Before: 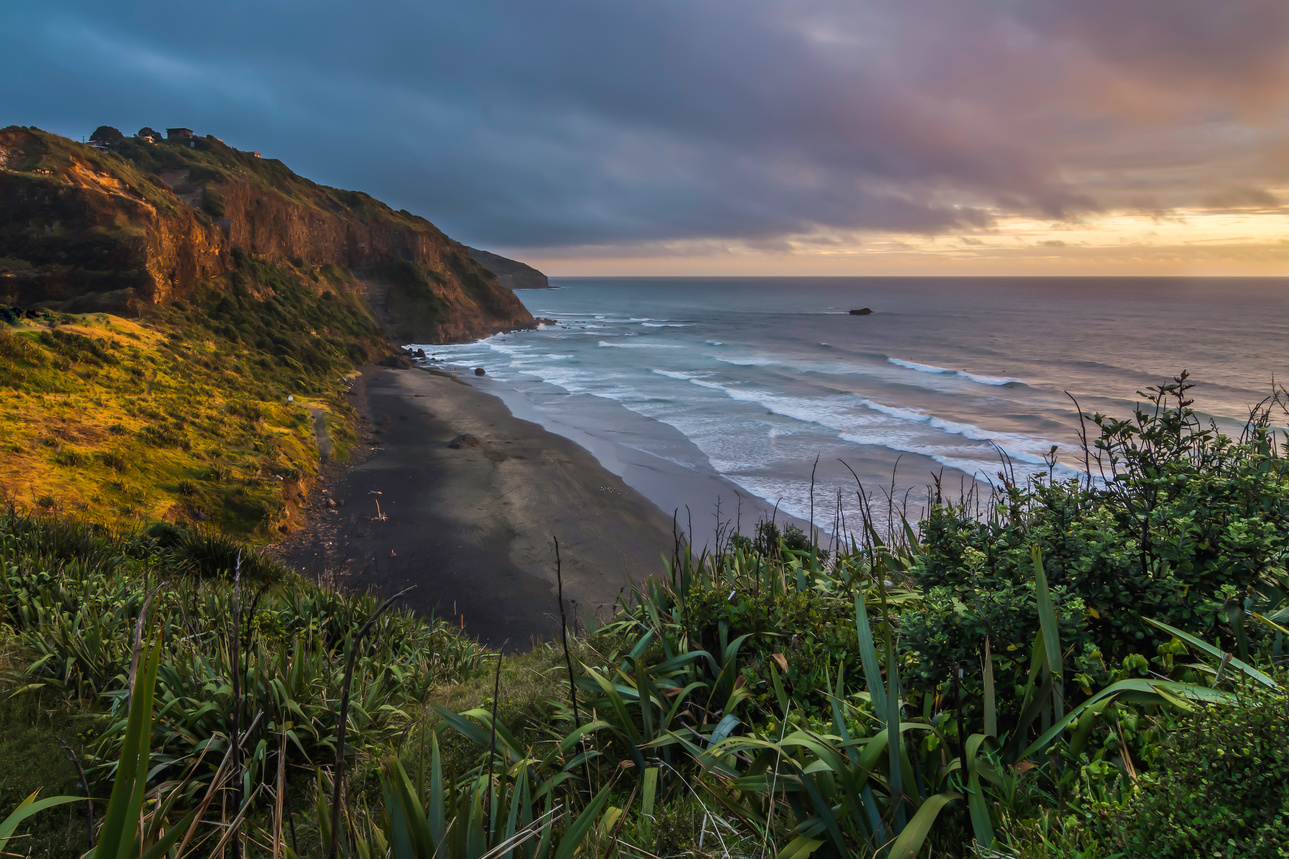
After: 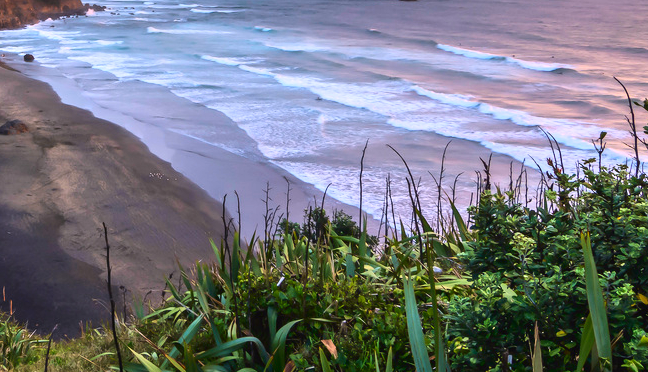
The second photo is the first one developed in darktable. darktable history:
exposure: black level correction 0, exposure 0.7 EV, compensate exposure bias true, compensate highlight preservation false
white balance: red 1.05, blue 1.072
crop: left 35.03%, top 36.625%, right 14.663%, bottom 20.057%
rotate and perspective: automatic cropping off
tone curve: curves: ch0 [(0, 0.011) (0.139, 0.106) (0.295, 0.271) (0.499, 0.523) (0.739, 0.782) (0.857, 0.879) (1, 0.967)]; ch1 [(0, 0) (0.291, 0.229) (0.394, 0.365) (0.469, 0.456) (0.495, 0.497) (0.524, 0.53) (0.588, 0.62) (0.725, 0.779) (1, 1)]; ch2 [(0, 0) (0.125, 0.089) (0.35, 0.317) (0.437, 0.42) (0.502, 0.499) (0.537, 0.551) (0.613, 0.636) (1, 1)], color space Lab, independent channels, preserve colors none
